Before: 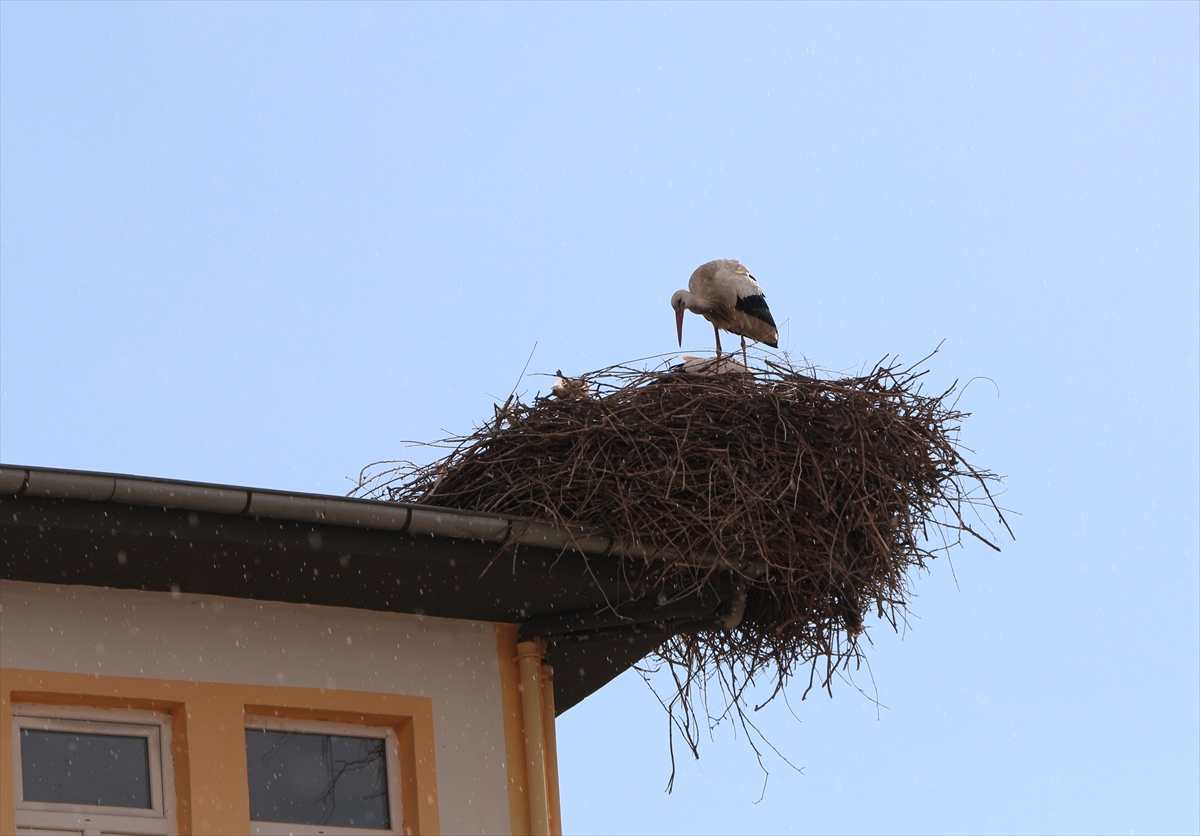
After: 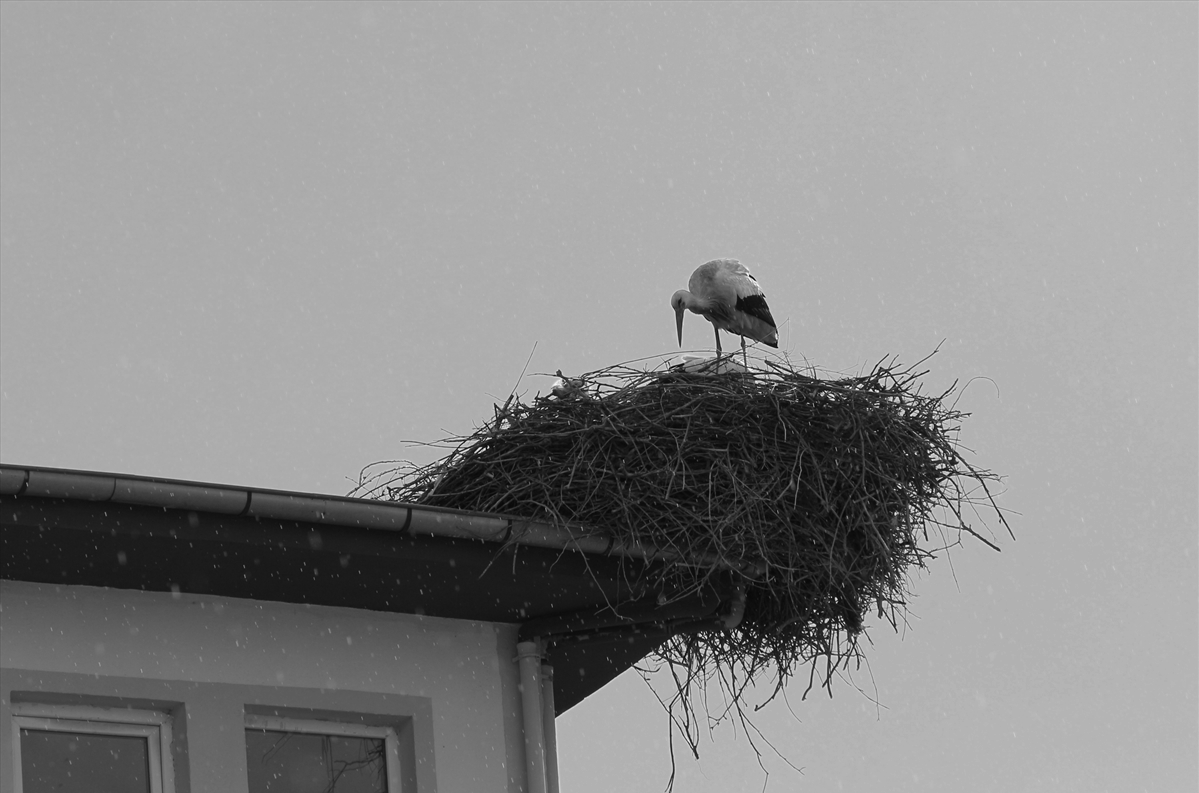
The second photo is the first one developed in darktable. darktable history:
crop and rotate: top 0%, bottom 5.097%
contrast brightness saturation: saturation -0.1
color zones: curves: ch0 [(0.002, 0.593) (0.143, 0.417) (0.285, 0.541) (0.455, 0.289) (0.608, 0.327) (0.727, 0.283) (0.869, 0.571) (1, 0.603)]; ch1 [(0, 0) (0.143, 0) (0.286, 0) (0.429, 0) (0.571, 0) (0.714, 0) (0.857, 0)]
